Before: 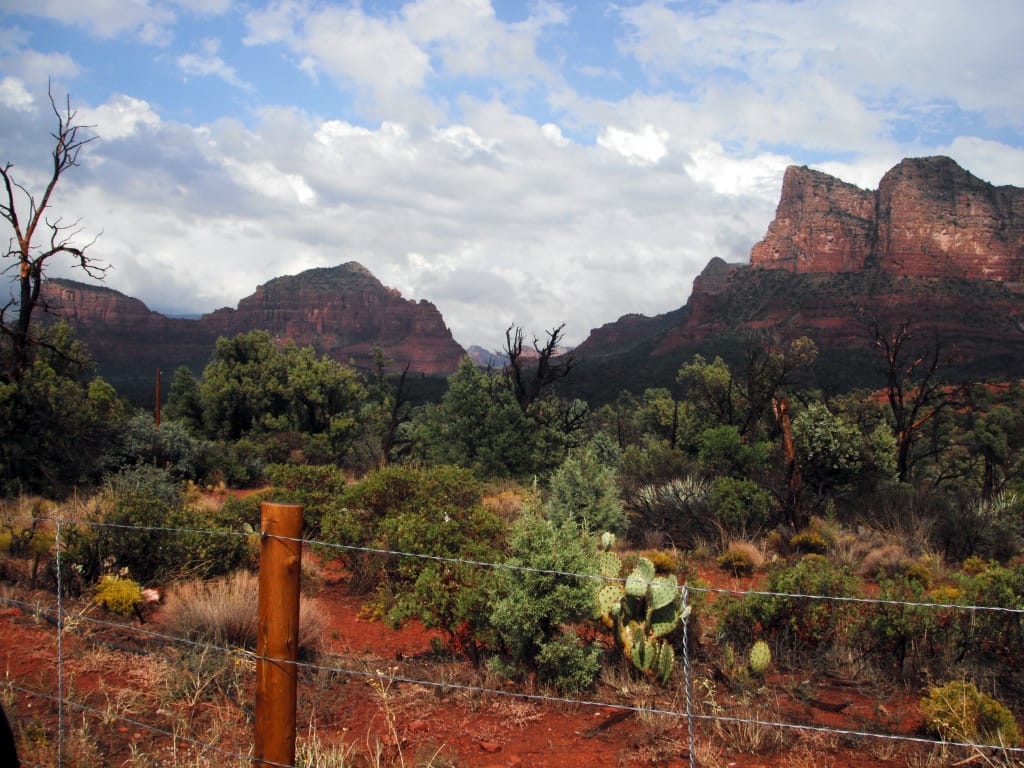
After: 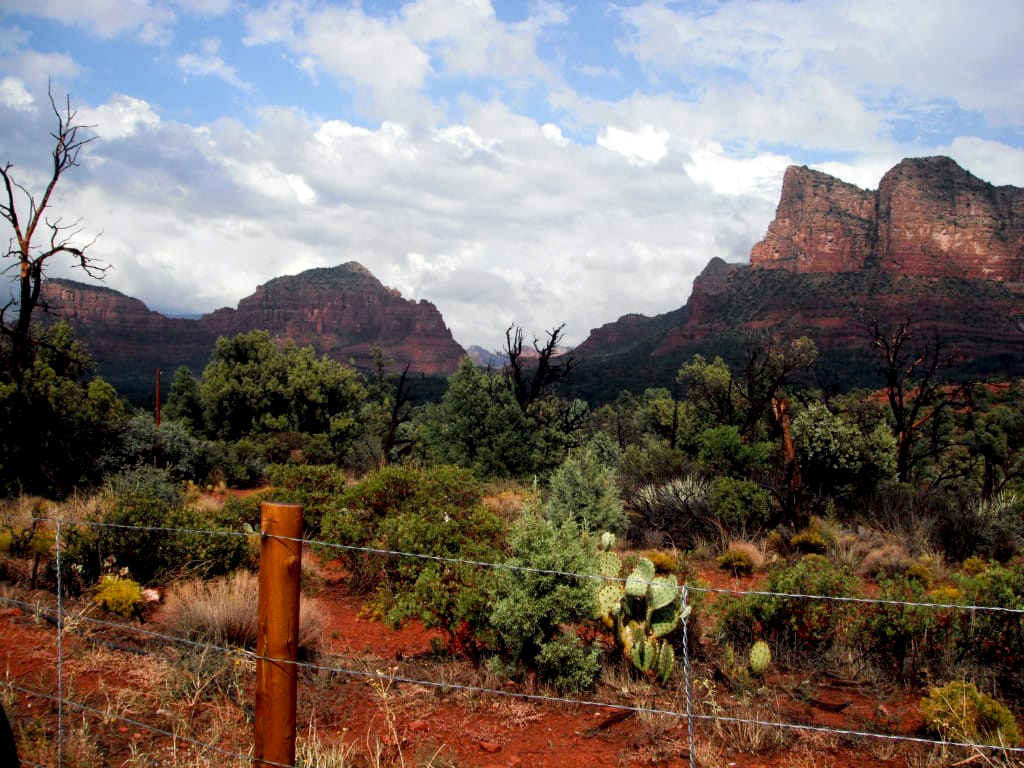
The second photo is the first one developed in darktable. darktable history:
exposure: black level correction 0.009, exposure 0.121 EV, compensate exposure bias true, compensate highlight preservation false
